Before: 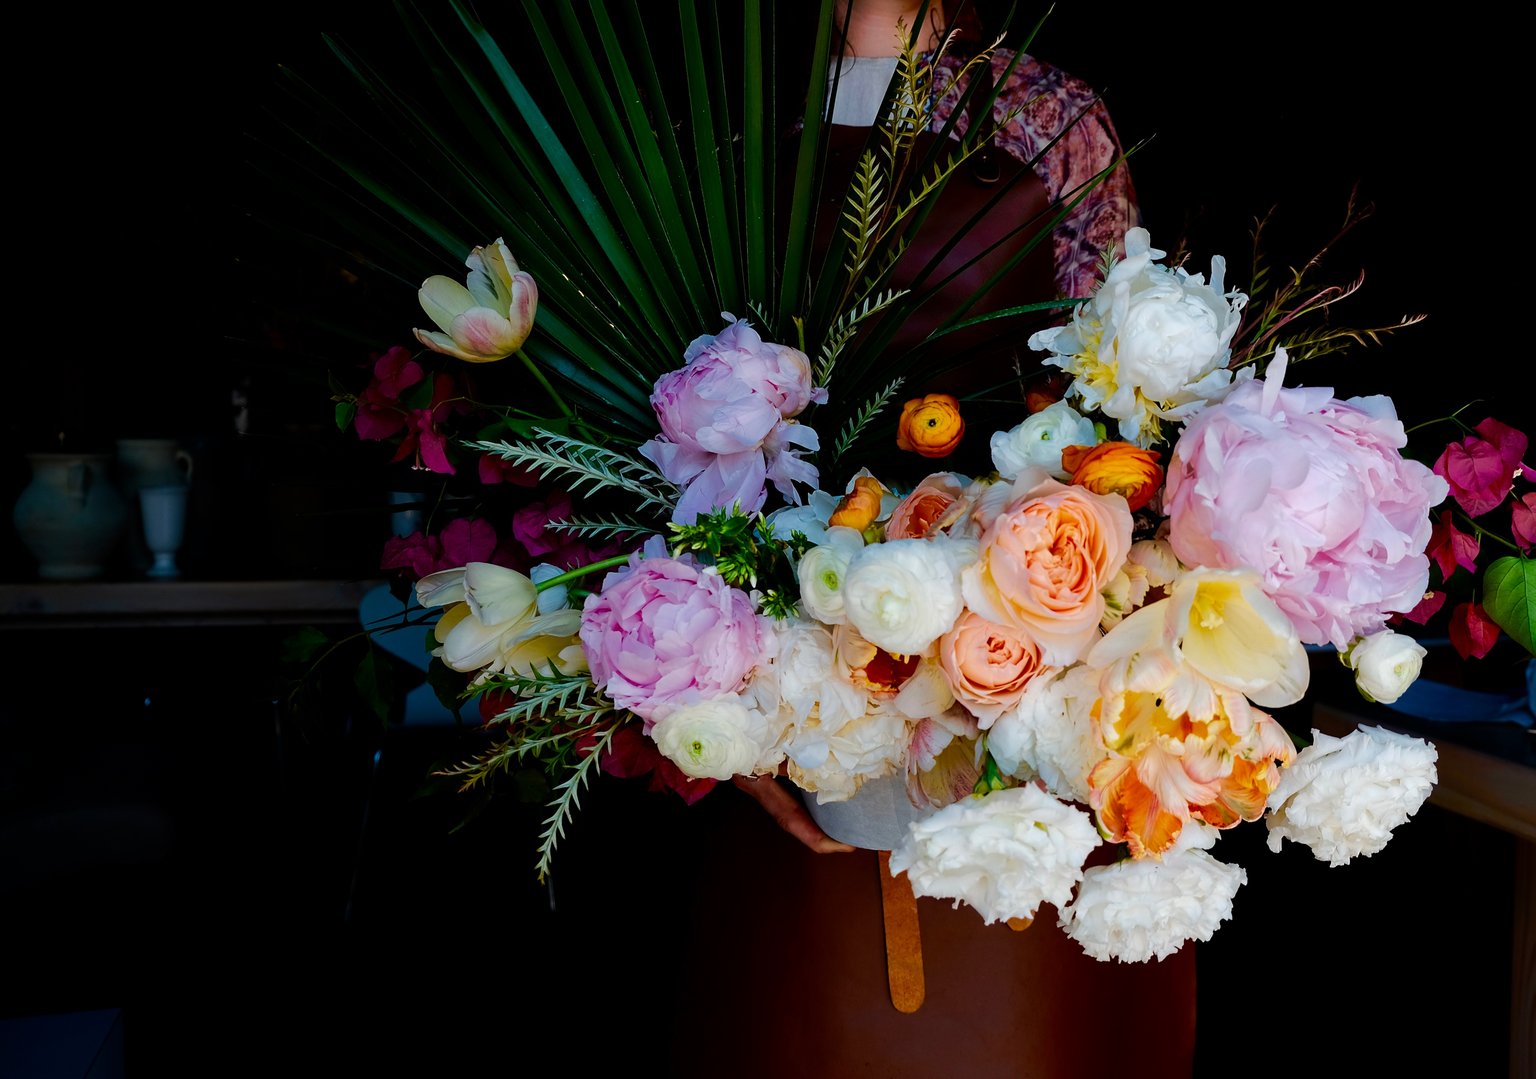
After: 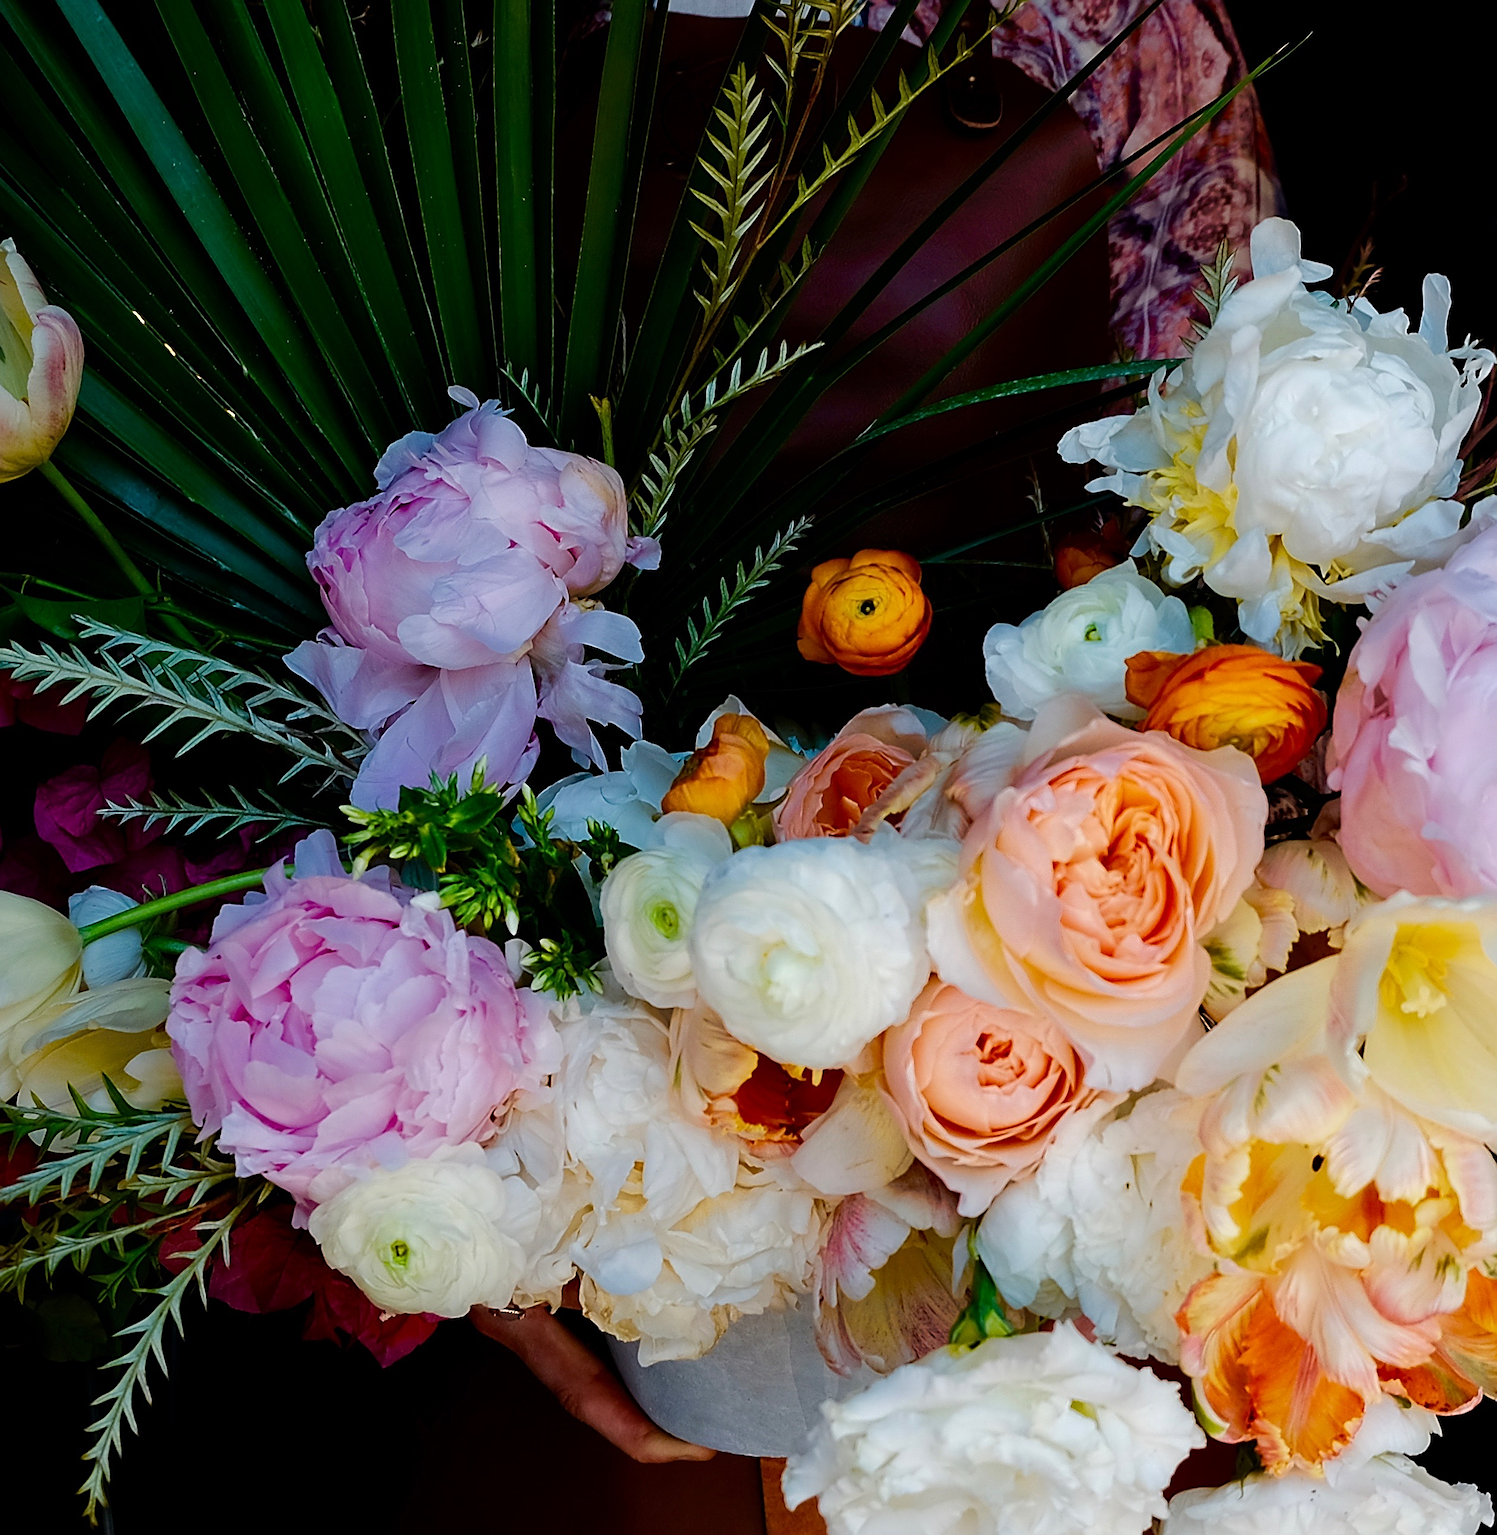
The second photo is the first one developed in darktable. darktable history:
sharpen: amount 0.556
crop: left 32.29%, top 10.919%, right 18.646%, bottom 17.501%
